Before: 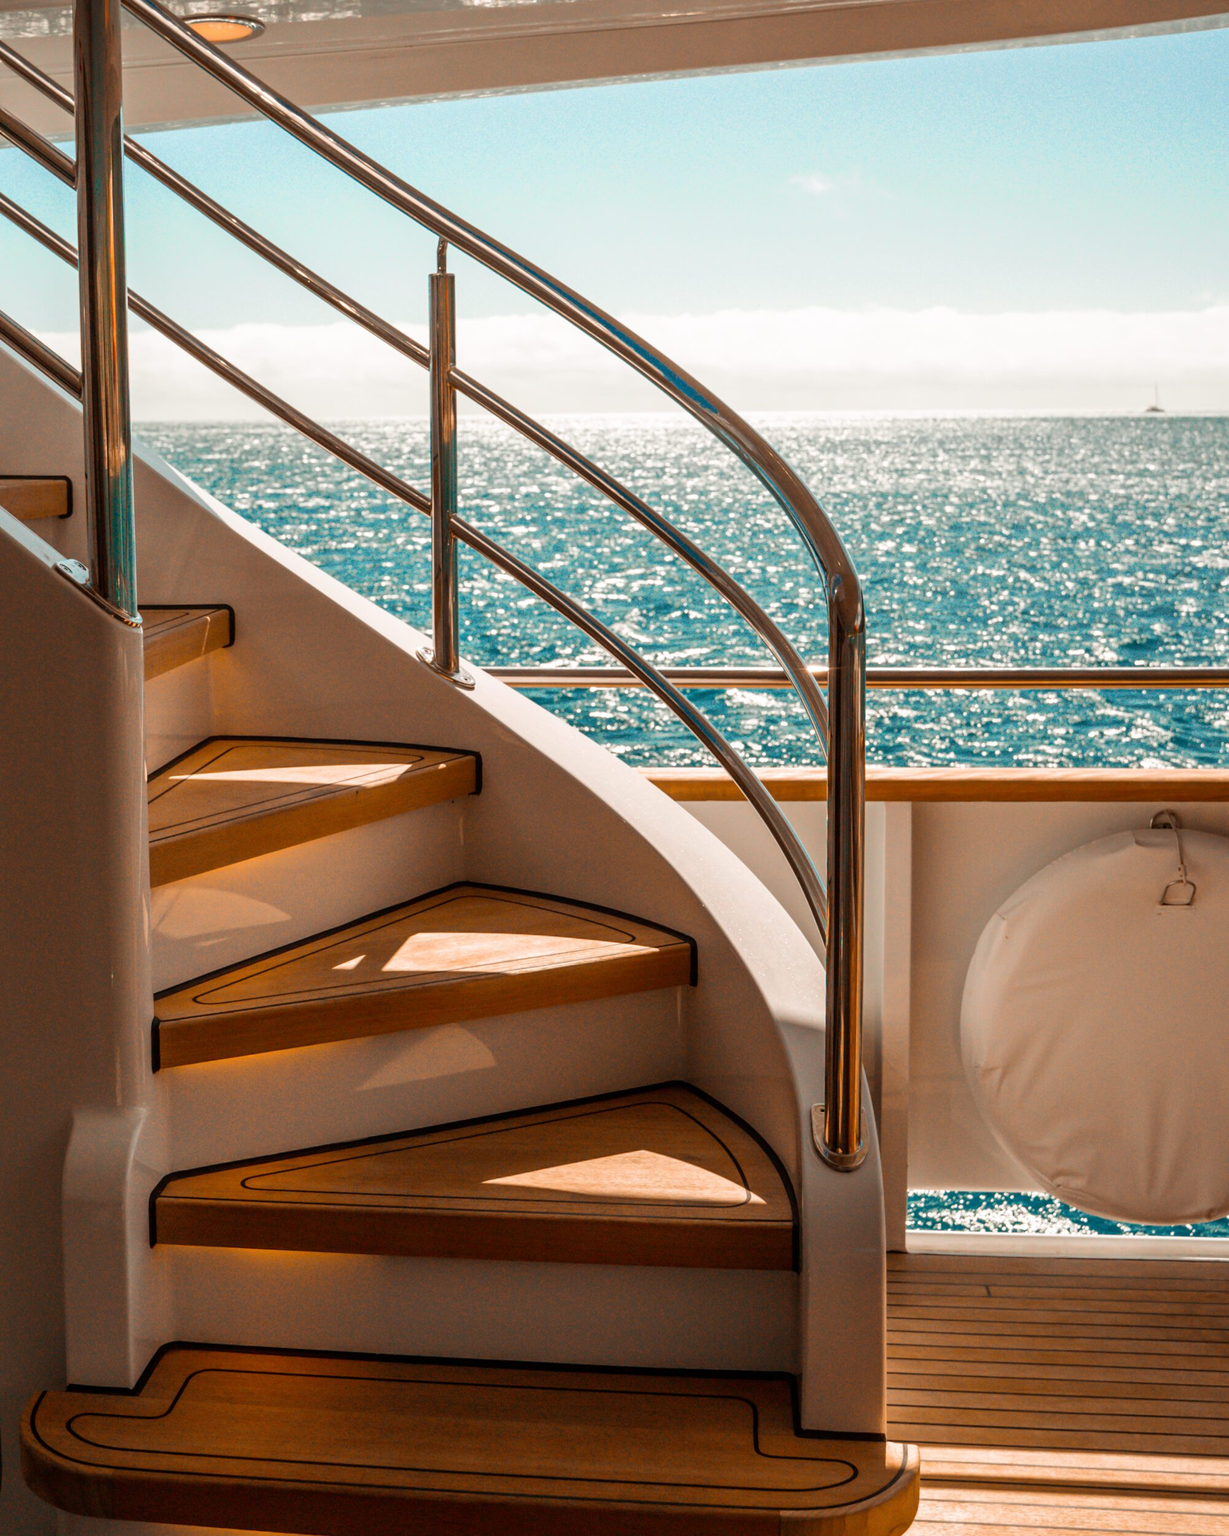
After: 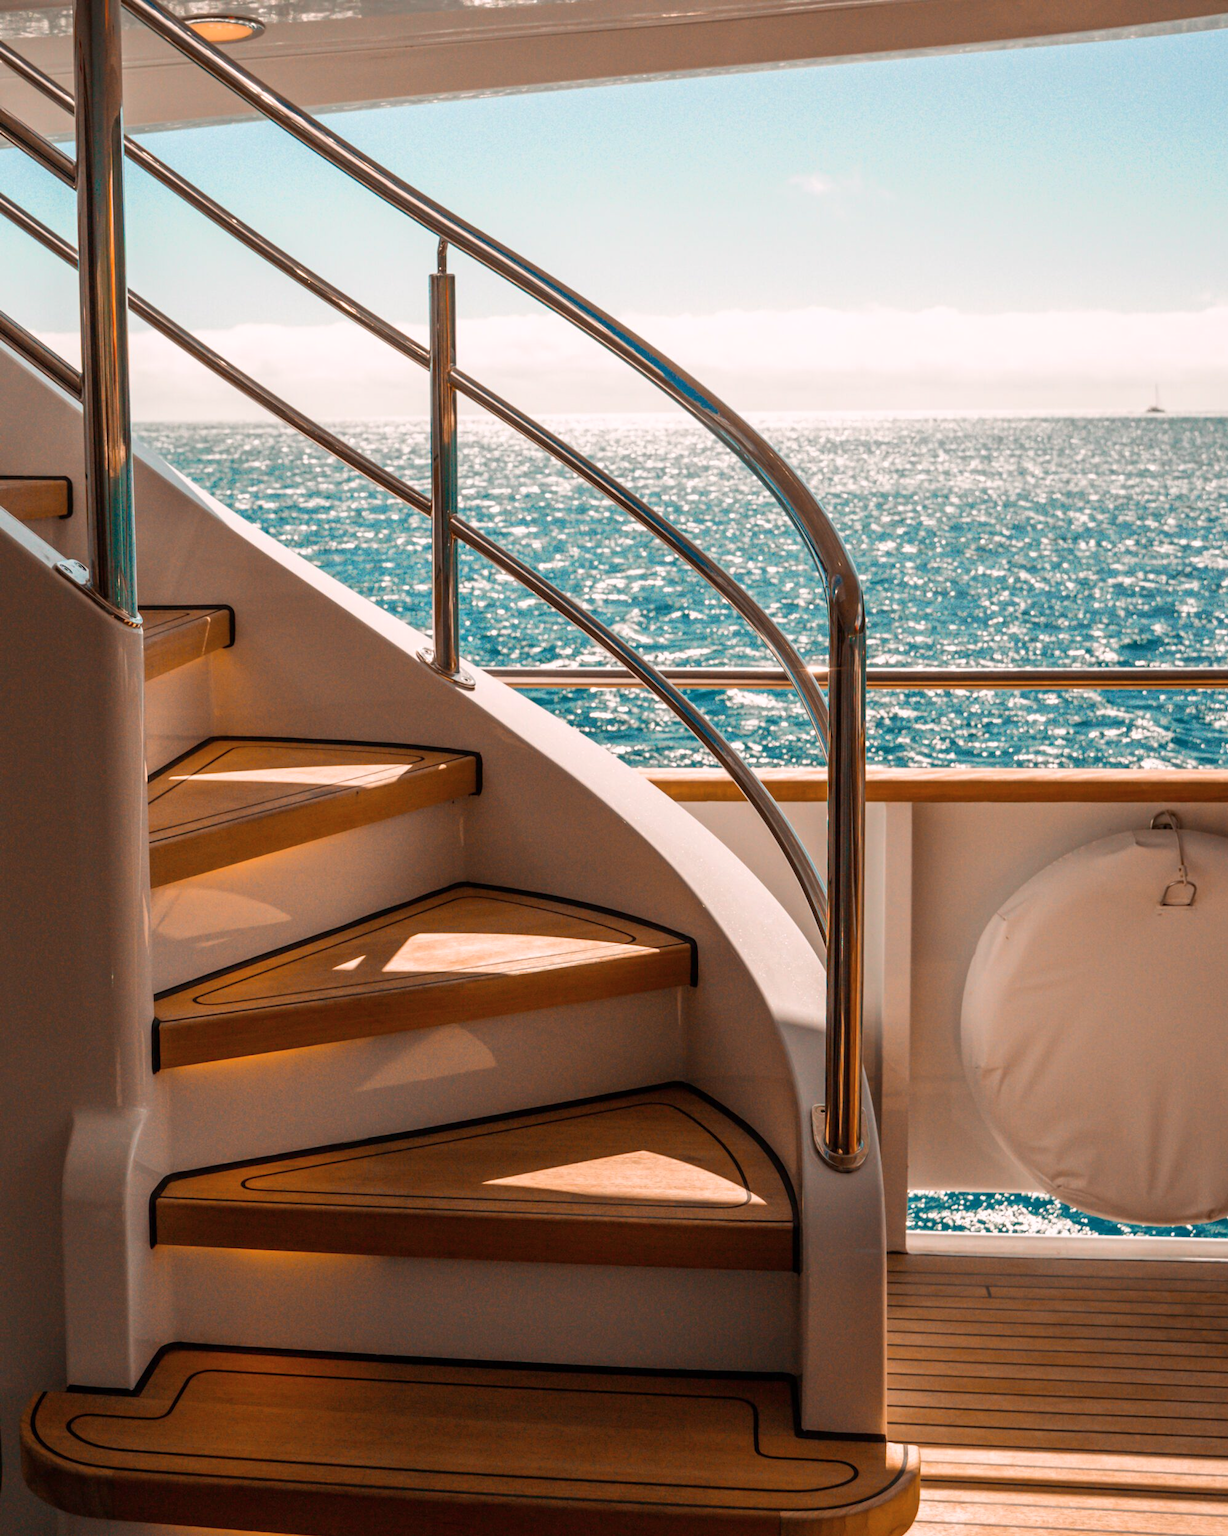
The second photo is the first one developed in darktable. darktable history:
color balance rgb: shadows lift › chroma 1.41%, shadows lift › hue 260°, power › chroma 0.5%, power › hue 260°, highlights gain › chroma 1%, highlights gain › hue 27°, saturation formula JzAzBz (2021)
